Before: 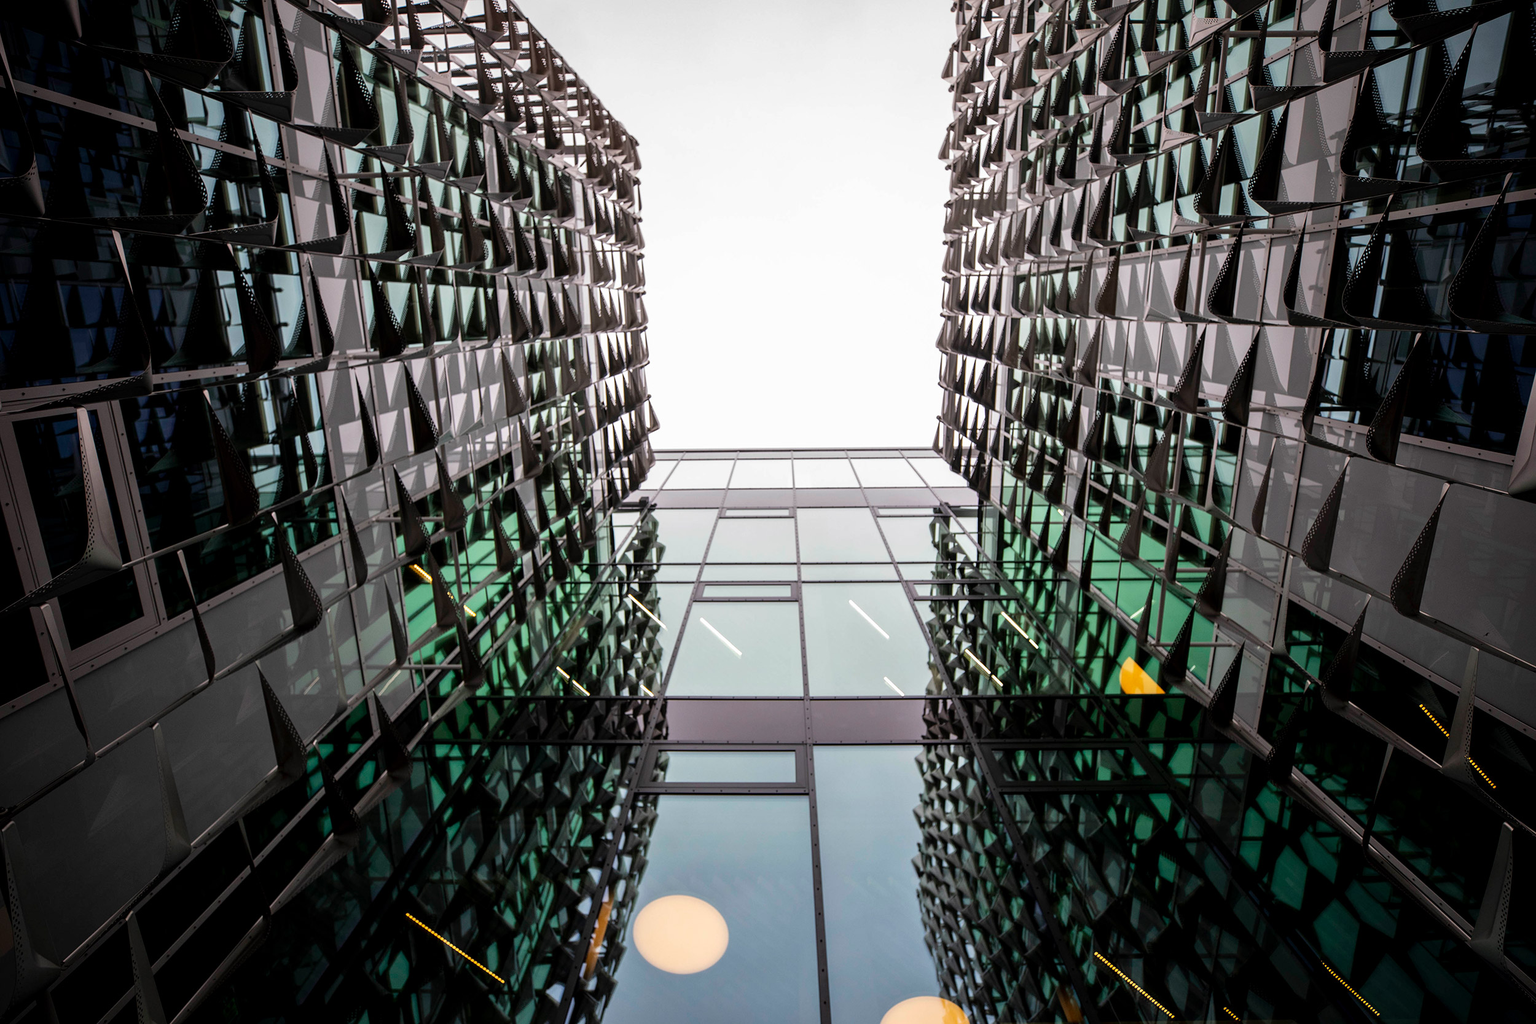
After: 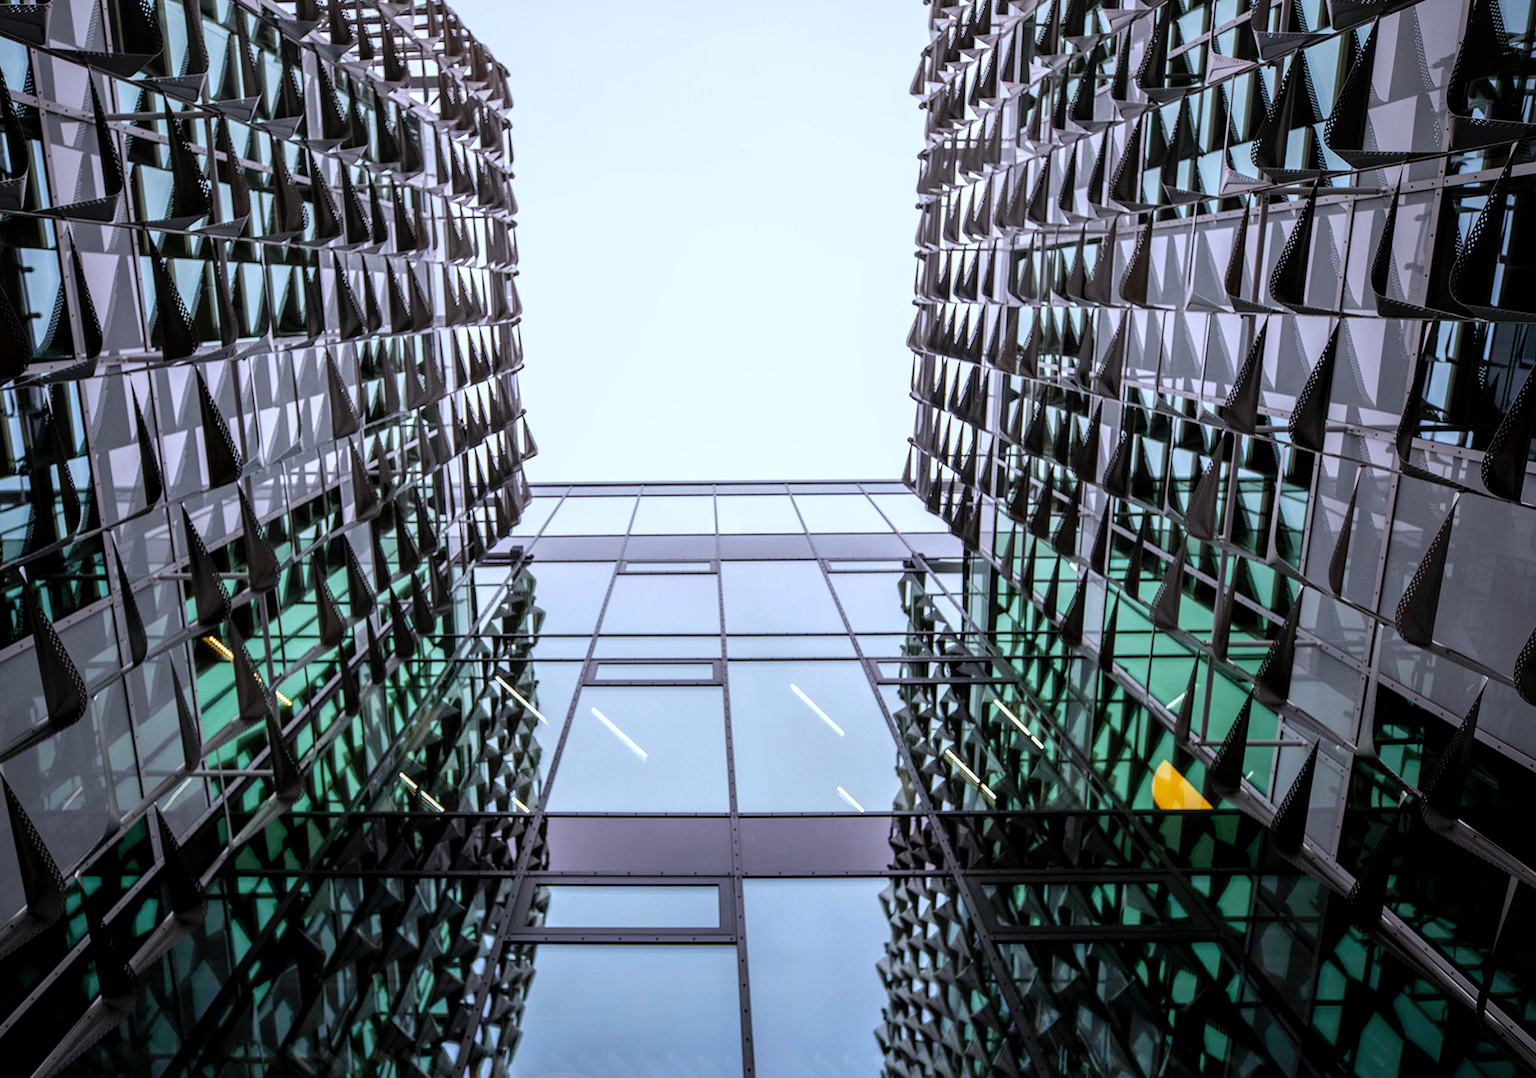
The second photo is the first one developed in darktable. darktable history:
crop: left 16.768%, top 8.653%, right 8.362%, bottom 12.485%
local contrast: on, module defaults
white balance: red 0.948, green 1.02, blue 1.176
